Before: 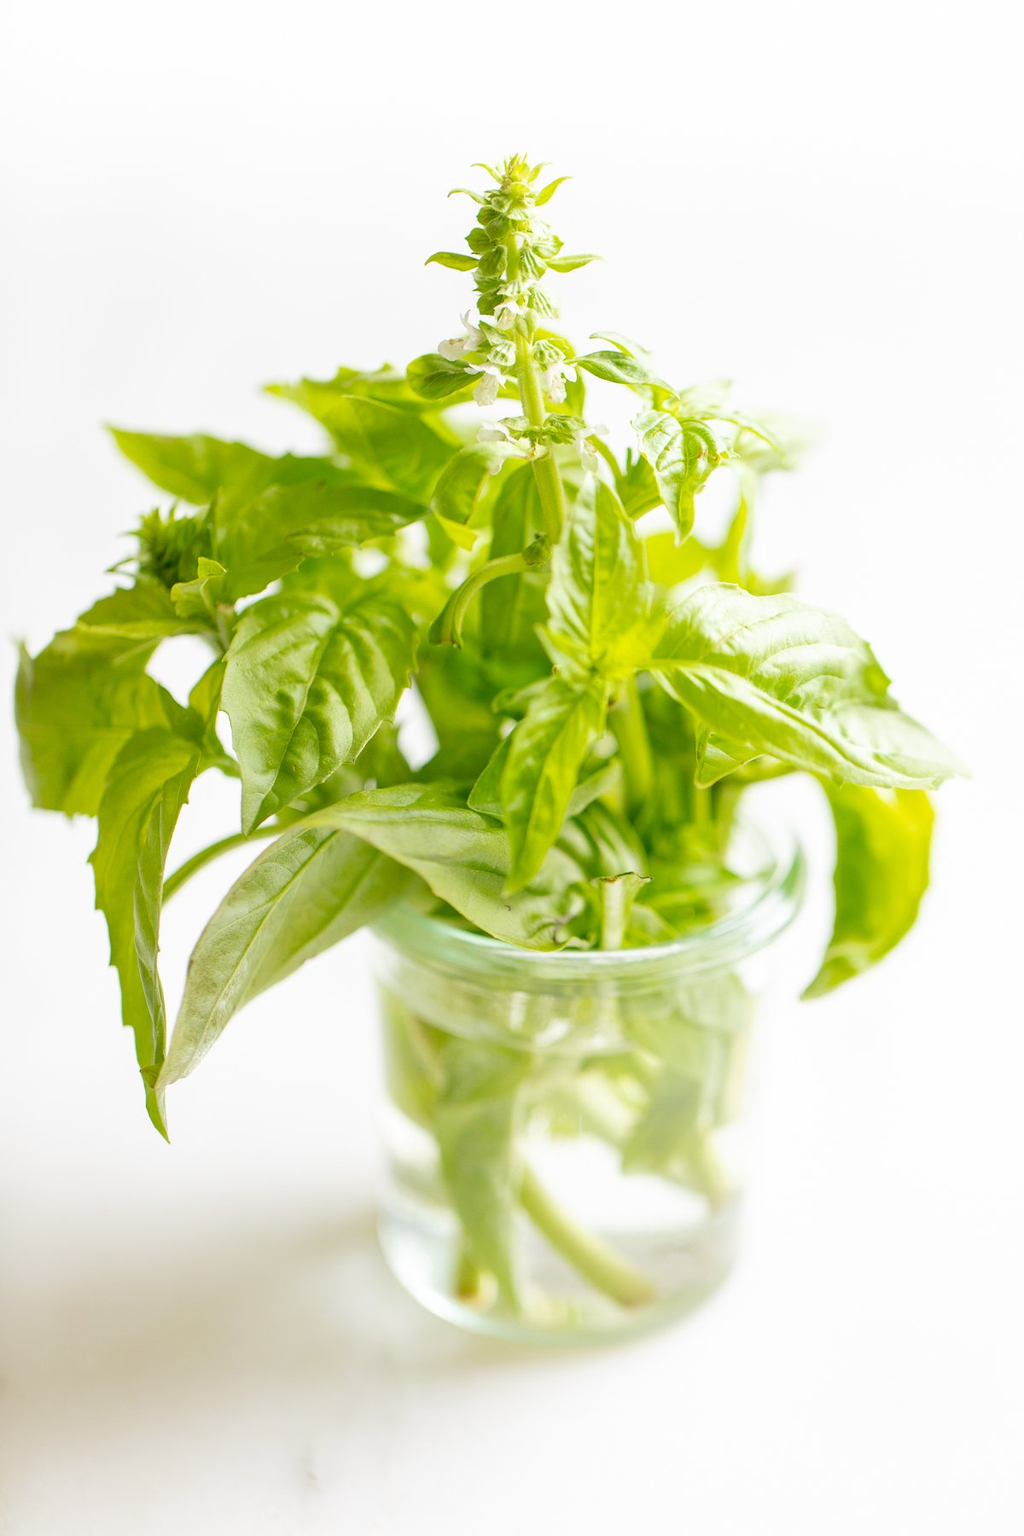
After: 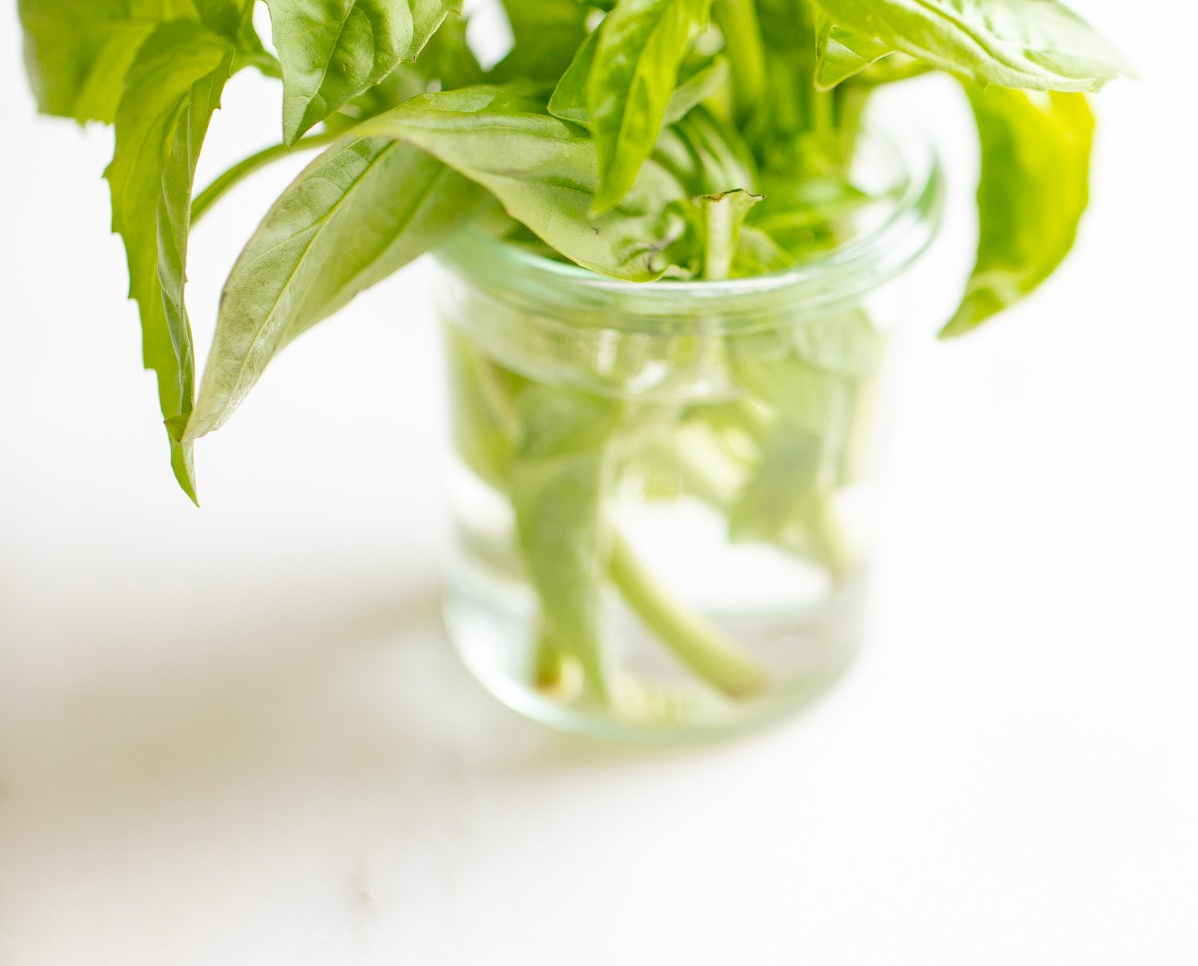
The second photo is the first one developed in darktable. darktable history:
crop and rotate: top 46.298%, right 0.085%
